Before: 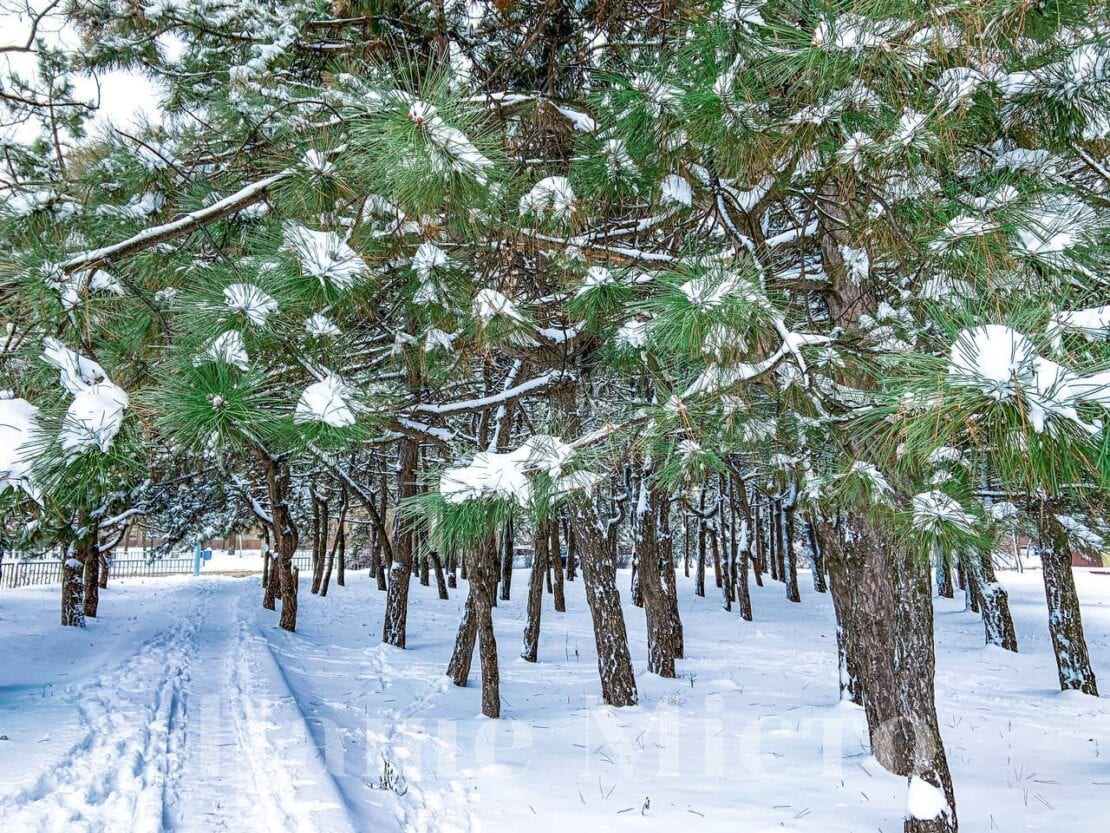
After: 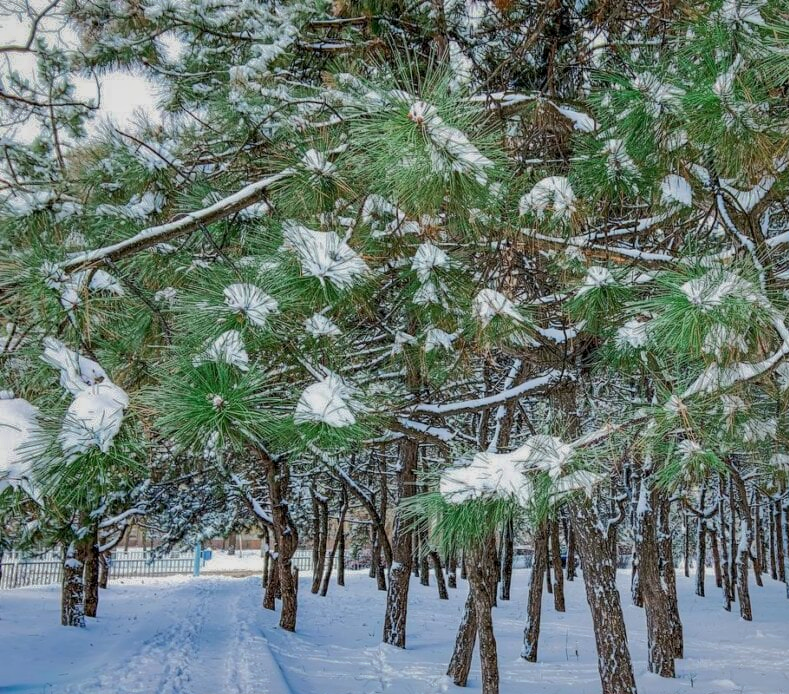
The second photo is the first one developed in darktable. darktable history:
crop: right 28.885%, bottom 16.626%
exposure: exposure -0.157 EV, compensate highlight preservation false
shadows and highlights: shadows 38.43, highlights -74.54
local contrast: highlights 100%, shadows 100%, detail 120%, midtone range 0.2
